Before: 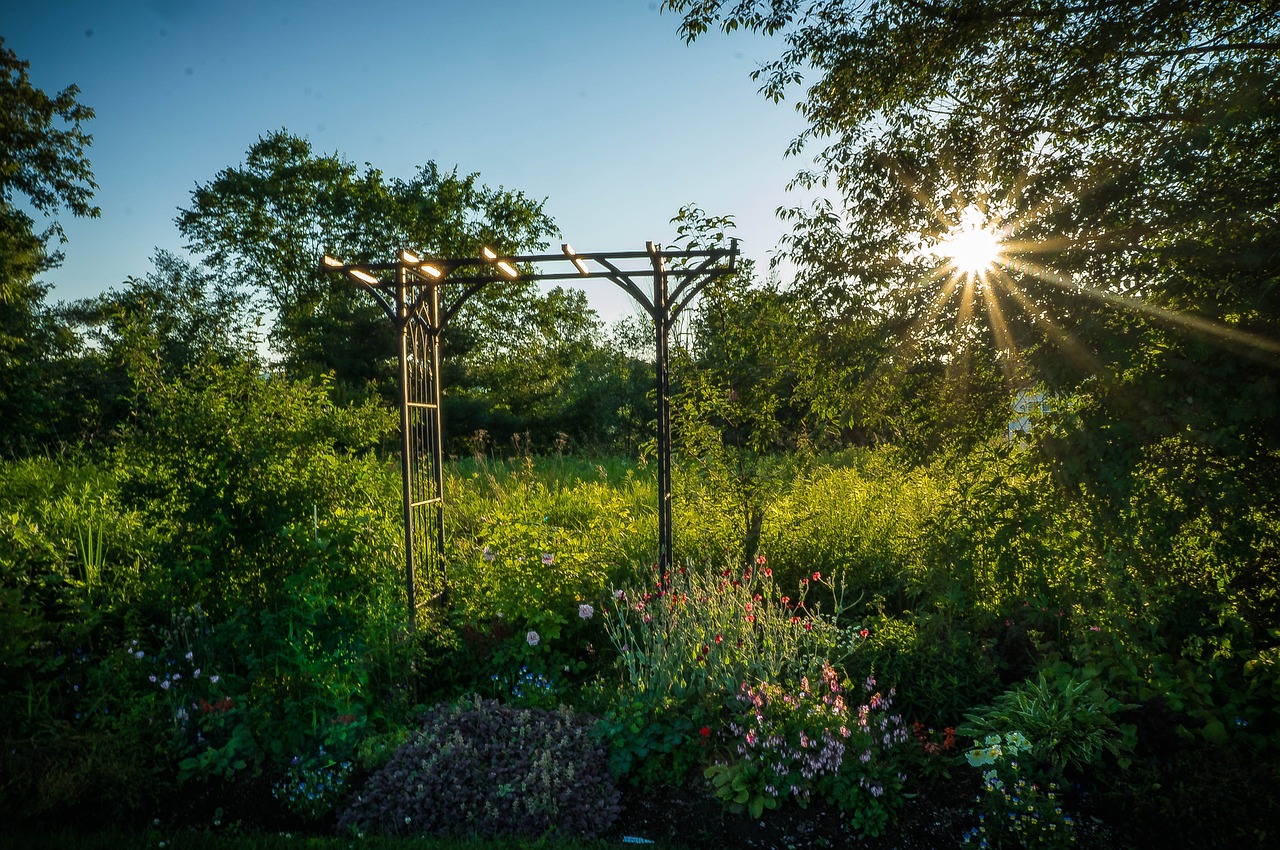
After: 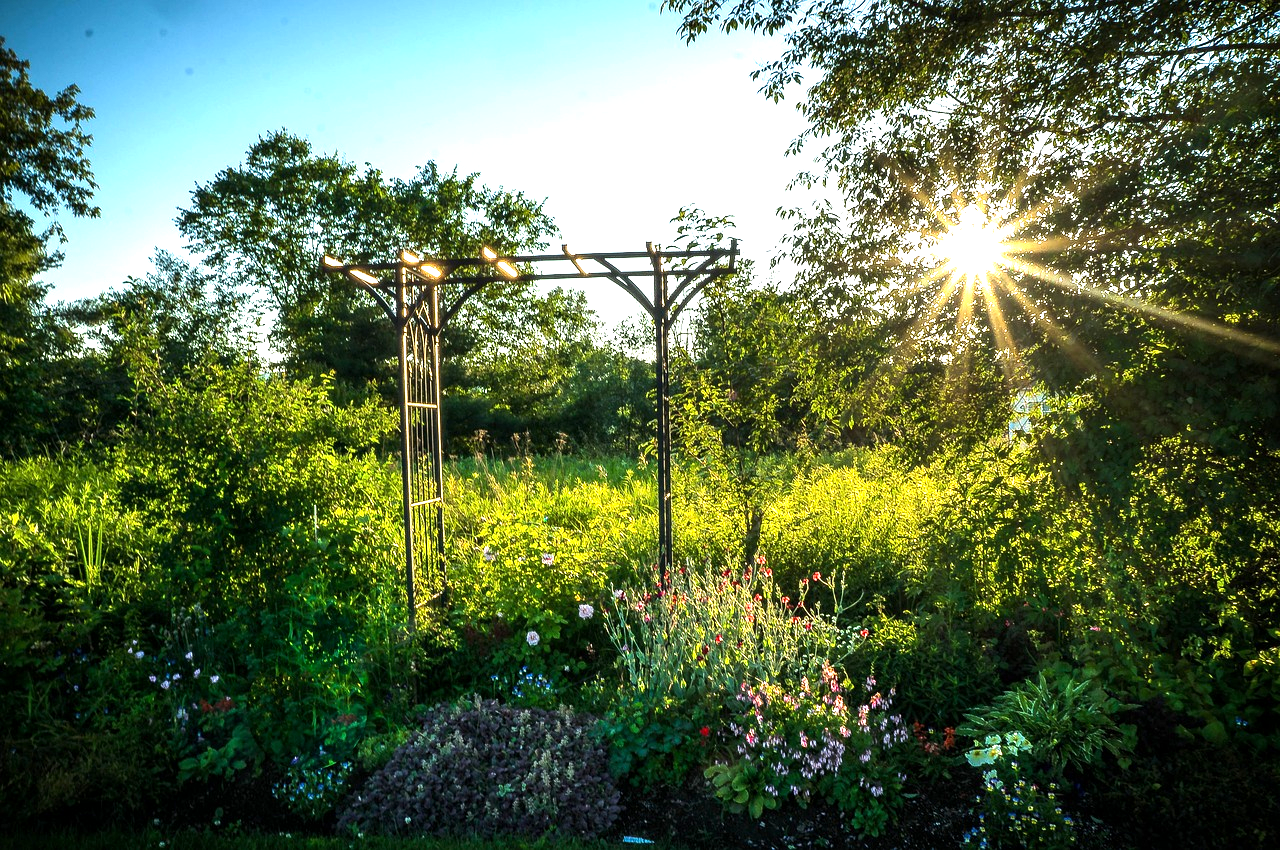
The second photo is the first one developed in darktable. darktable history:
tone equalizer: -8 EV -0.447 EV, -7 EV -0.375 EV, -6 EV -0.349 EV, -5 EV -0.236 EV, -3 EV 0.256 EV, -2 EV 0.352 EV, -1 EV 0.371 EV, +0 EV 0.396 EV, edges refinement/feathering 500, mask exposure compensation -1.57 EV, preserve details no
exposure: black level correction 0.001, exposure 1.128 EV, compensate highlight preservation false
